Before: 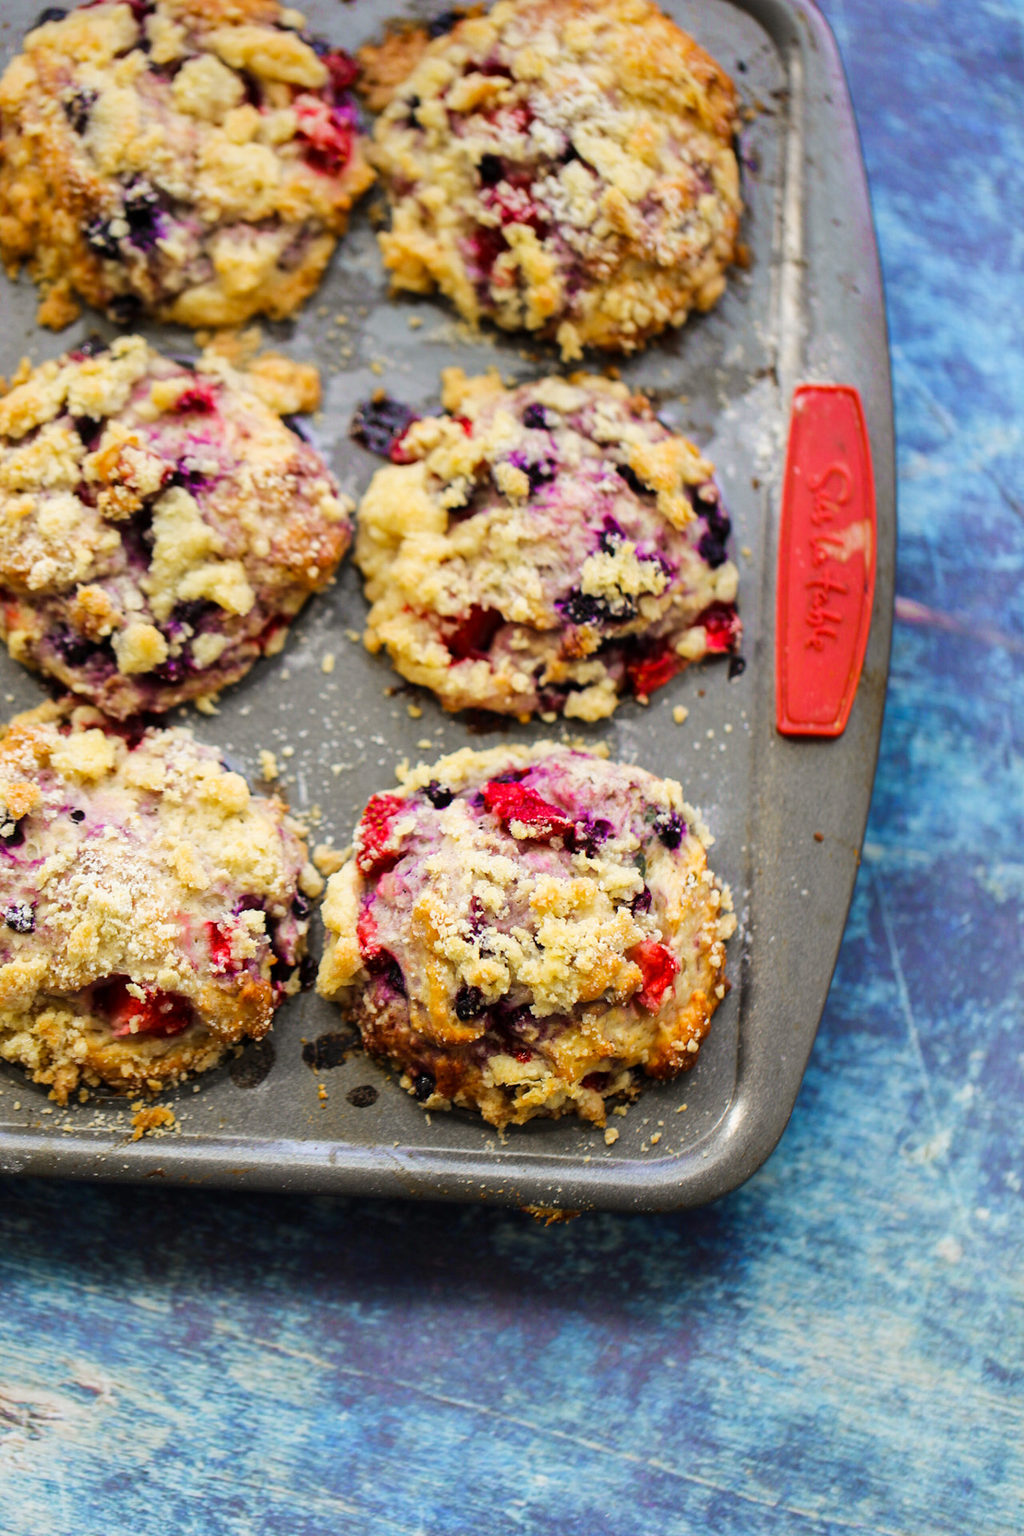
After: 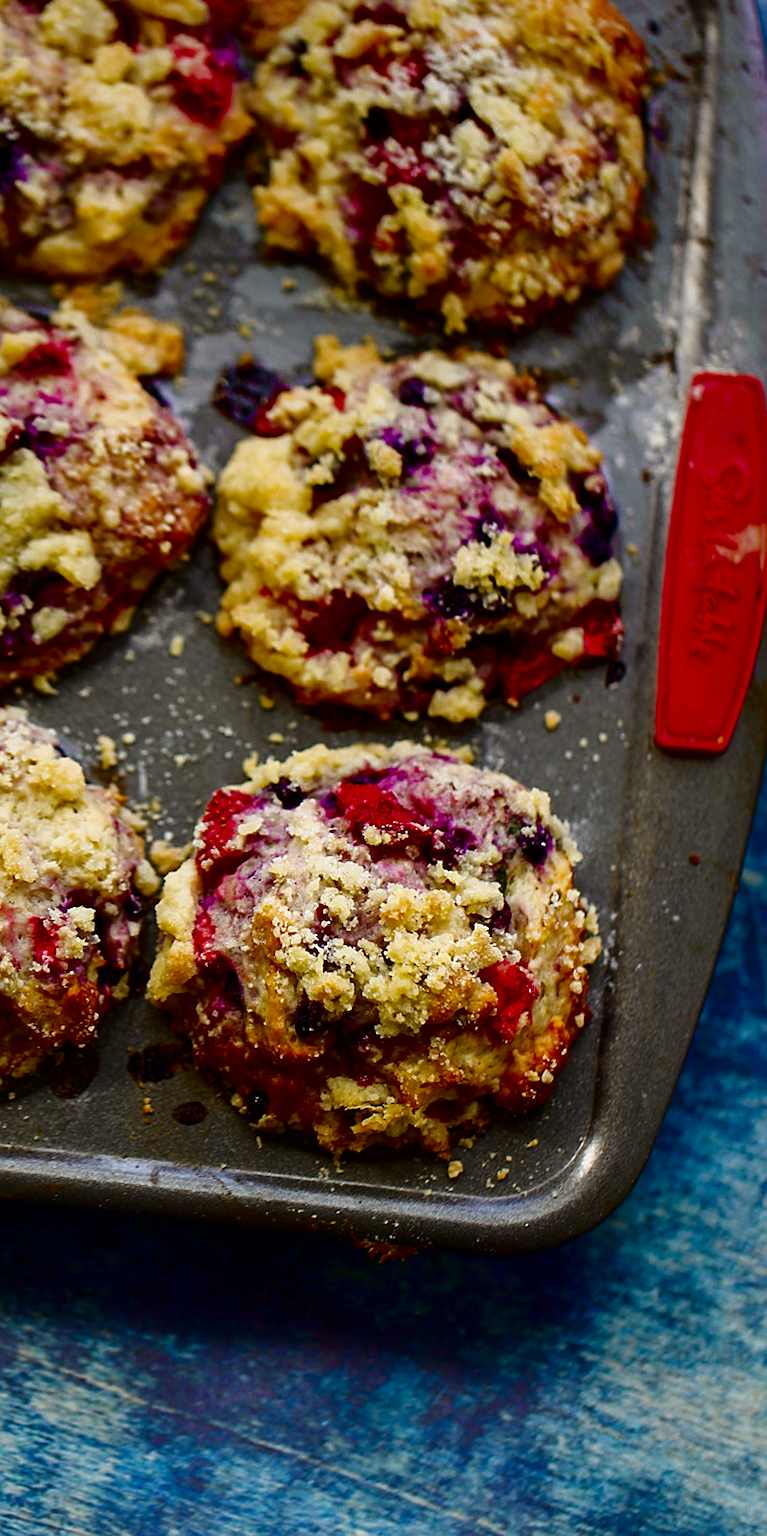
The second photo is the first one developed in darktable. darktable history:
sharpen: radius 1.943
contrast brightness saturation: contrast 0.088, brightness -0.581, saturation 0.167
crop and rotate: angle -2.92°, left 14.054%, top 0.035%, right 11.027%, bottom 0.022%
